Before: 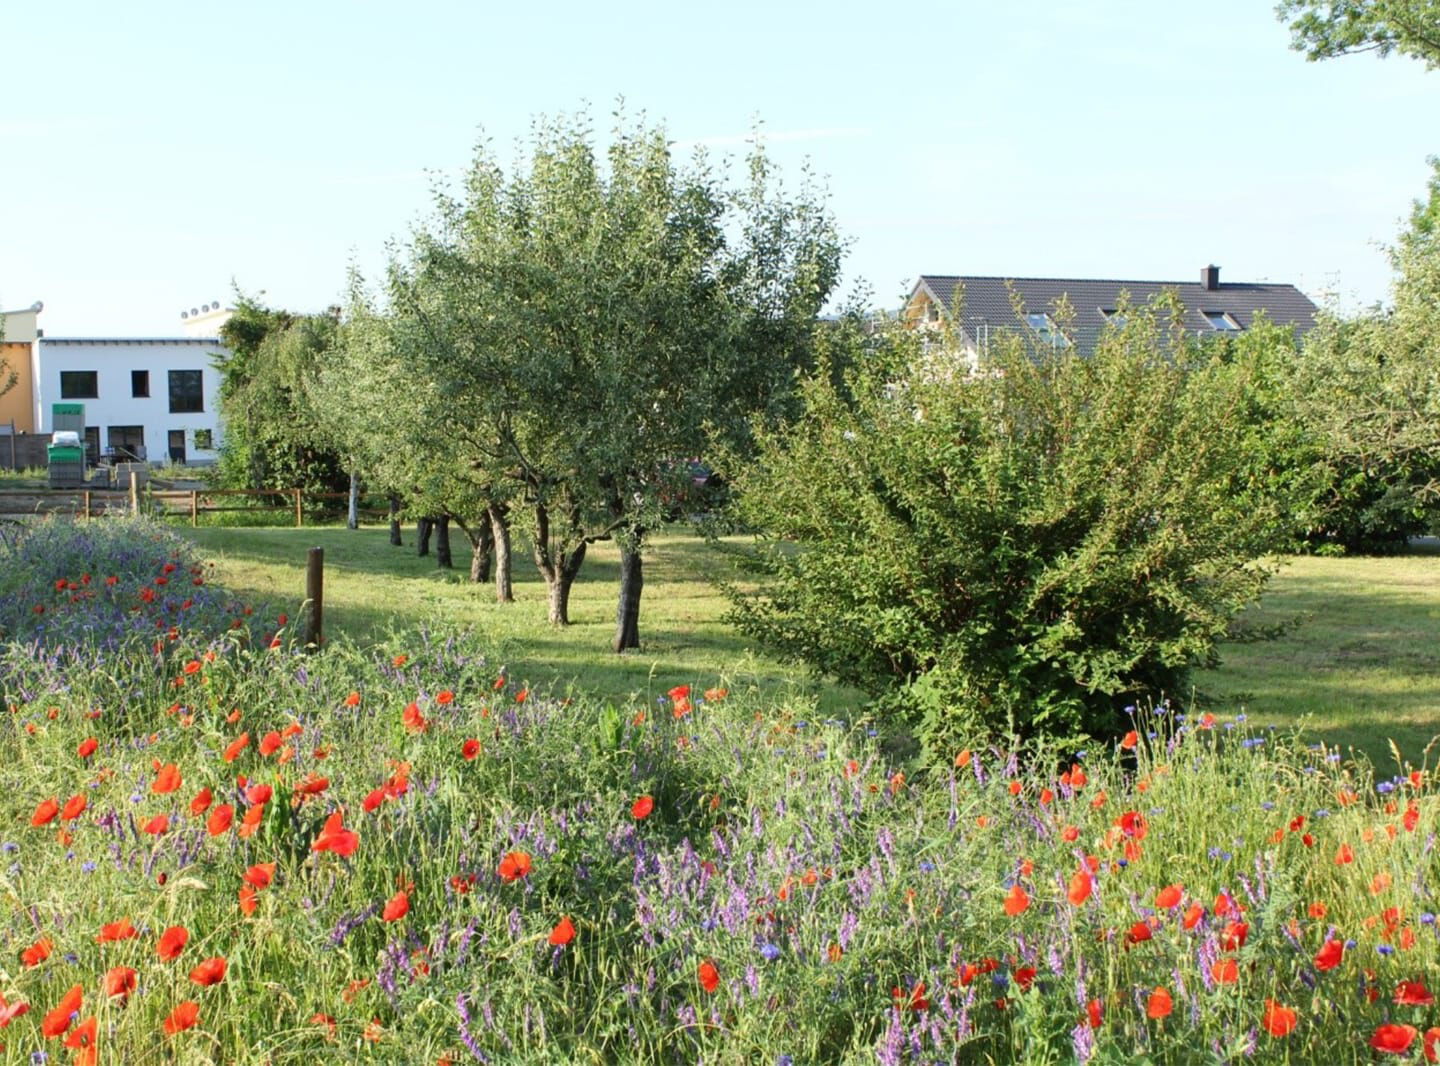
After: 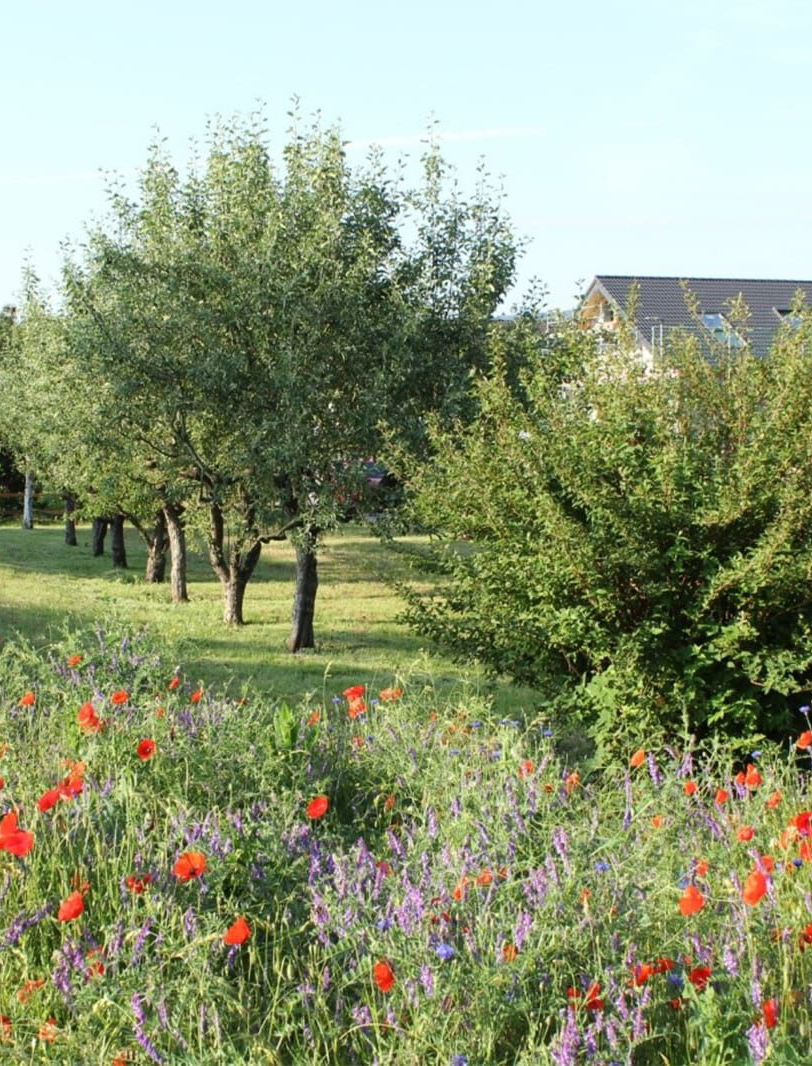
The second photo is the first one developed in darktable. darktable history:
crop and rotate: left 22.605%, right 20.981%
